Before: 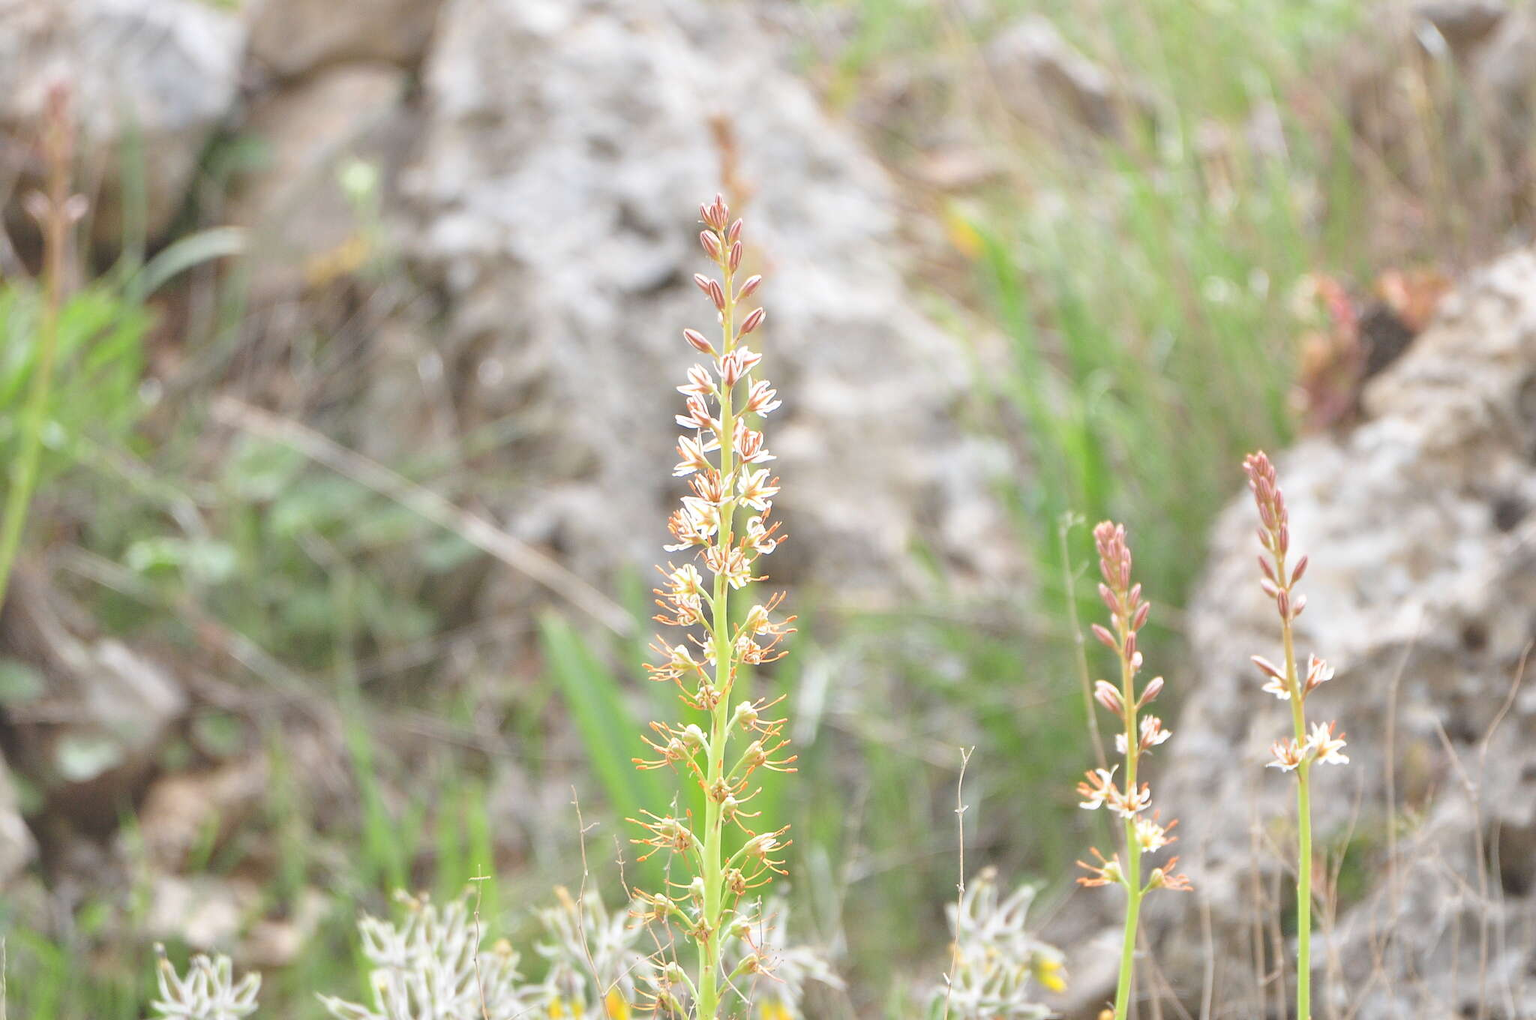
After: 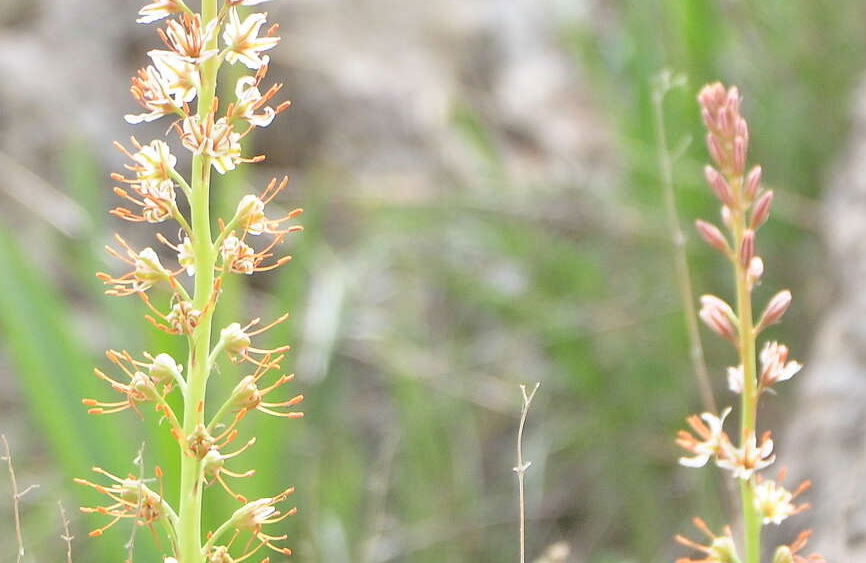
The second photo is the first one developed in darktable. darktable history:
contrast brightness saturation: contrast 0.078, saturation 0.016
shadows and highlights: radius 127.9, shadows 21.27, highlights -22.44, low approximation 0.01
crop: left 37.144%, top 45.018%, right 20.552%, bottom 13.523%
